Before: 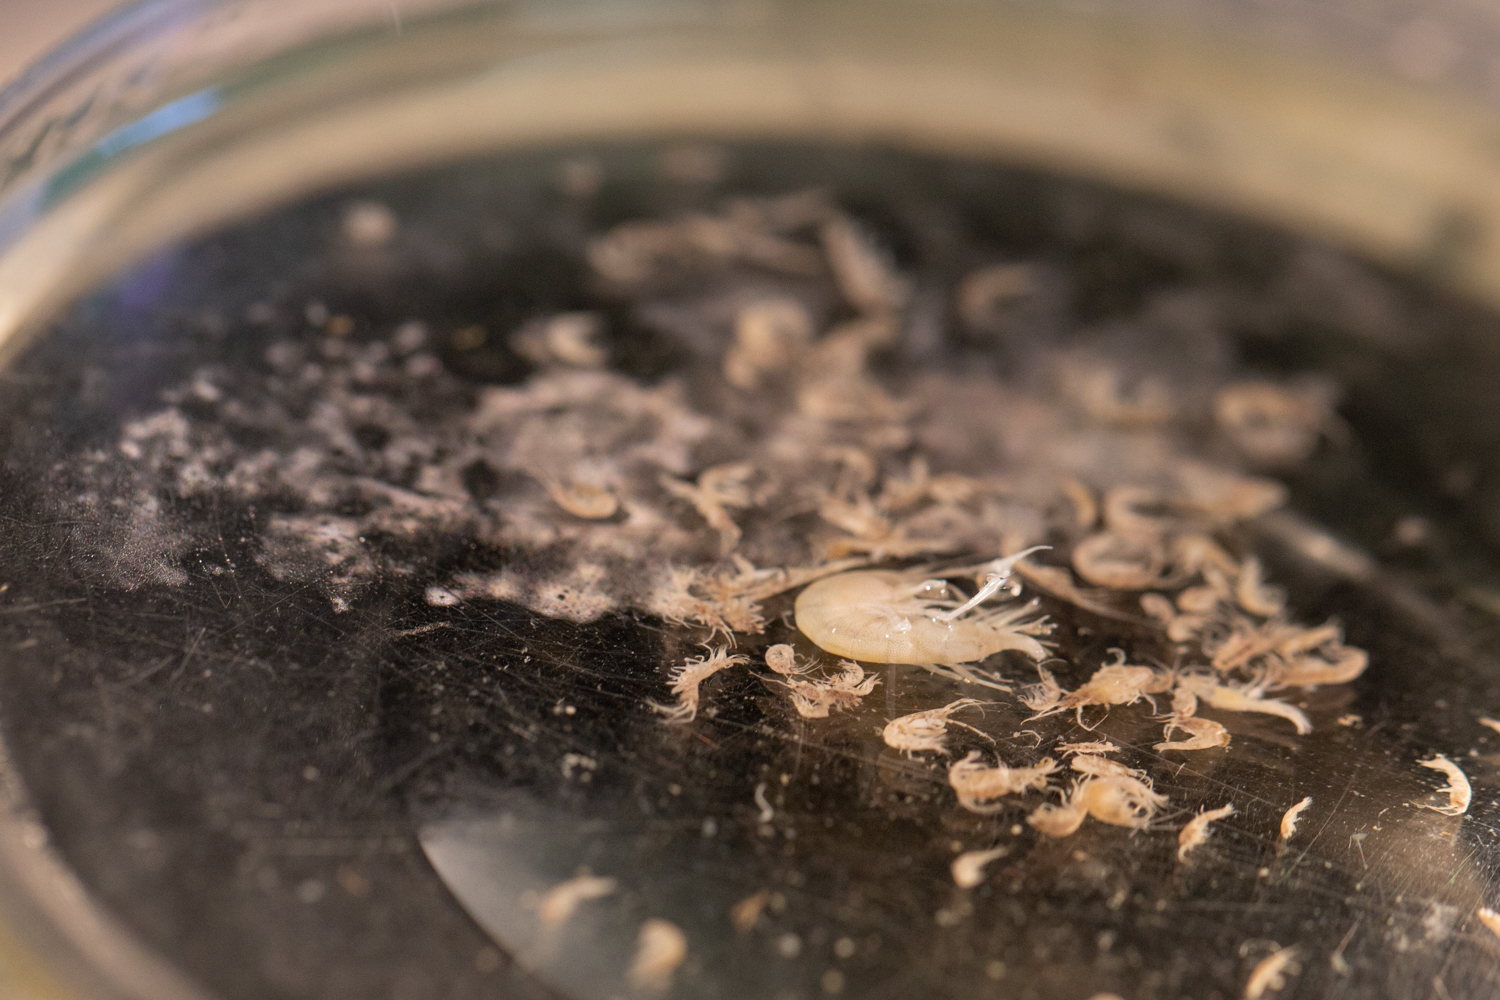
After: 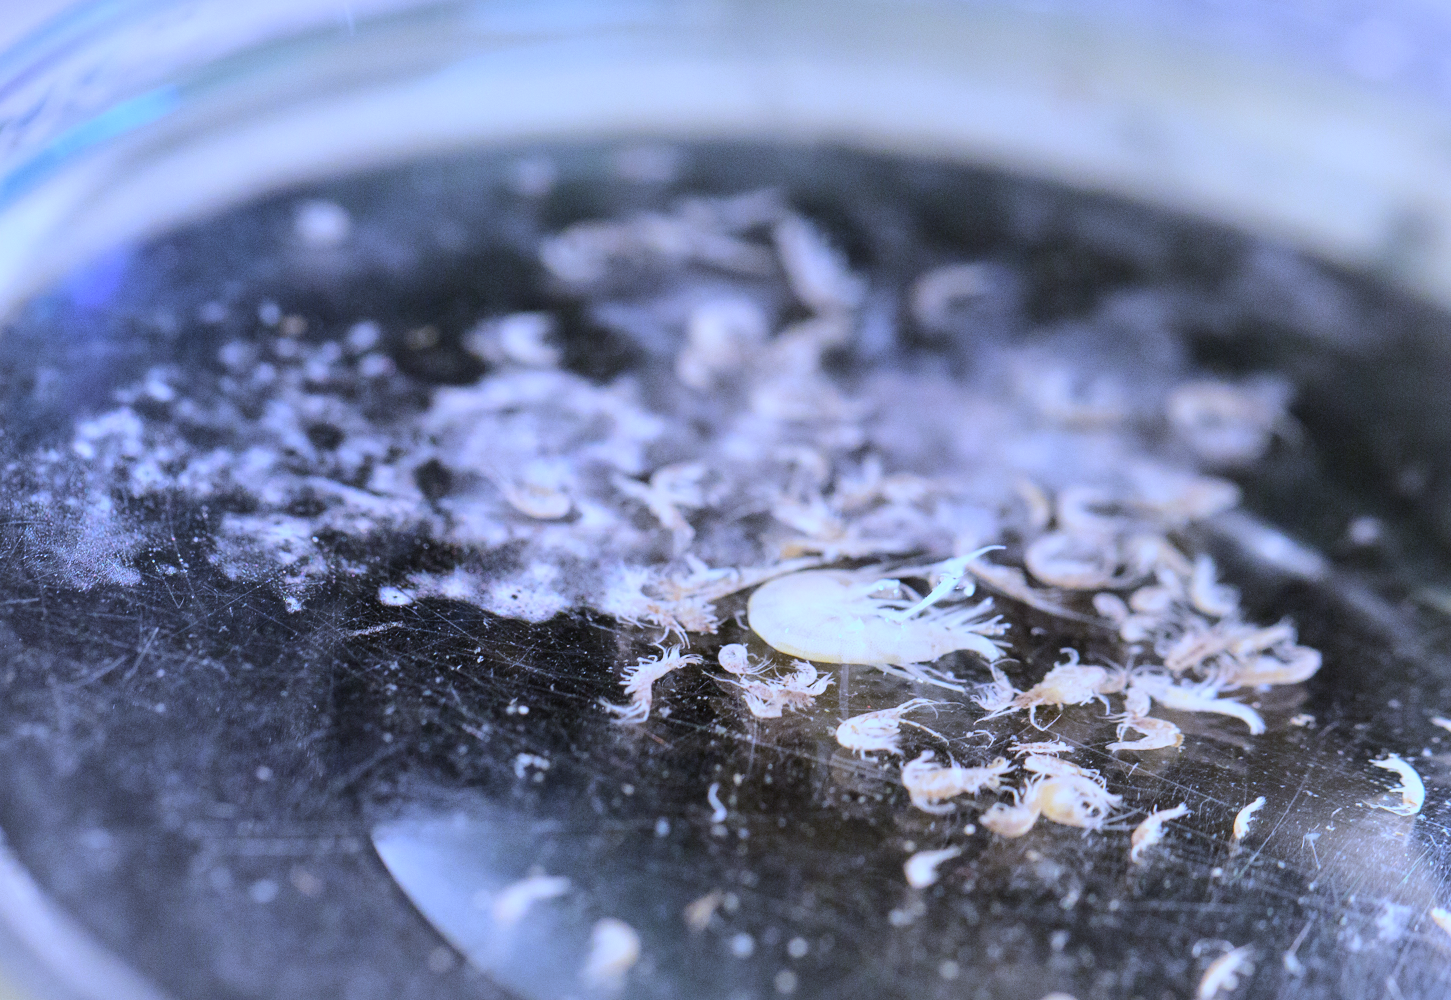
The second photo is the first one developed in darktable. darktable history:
base curve: curves: ch0 [(0, 0) (0.025, 0.046) (0.112, 0.277) (0.467, 0.74) (0.814, 0.929) (1, 0.942)]
white balance: red 0.766, blue 1.537
crop and rotate: left 3.238%
